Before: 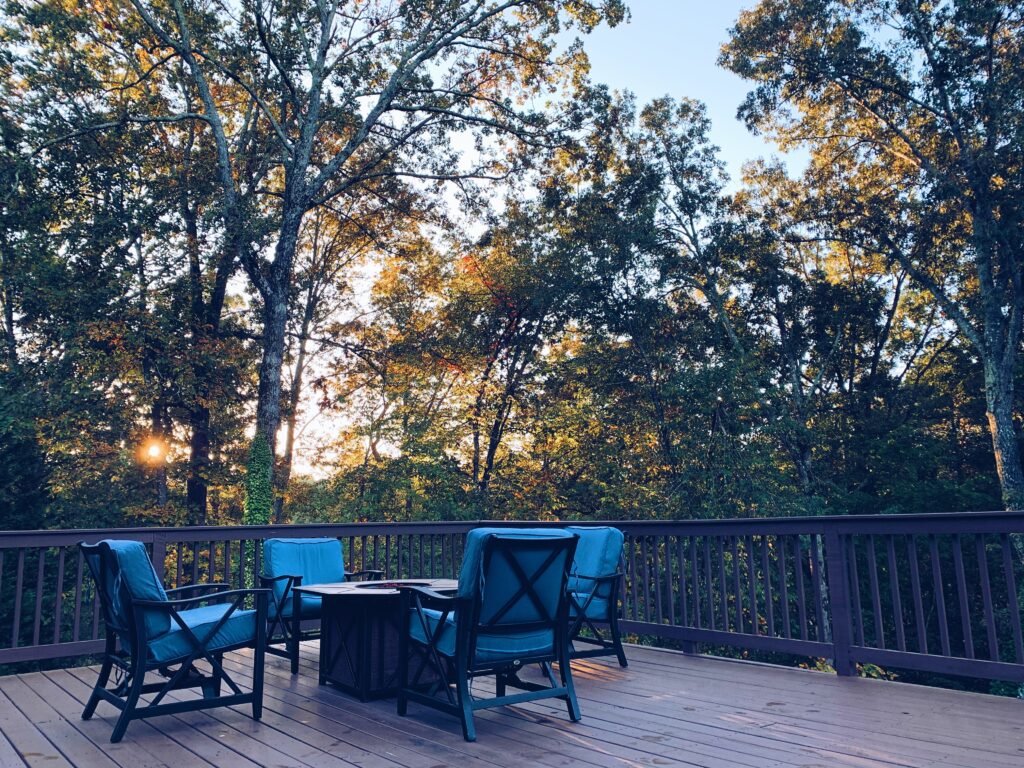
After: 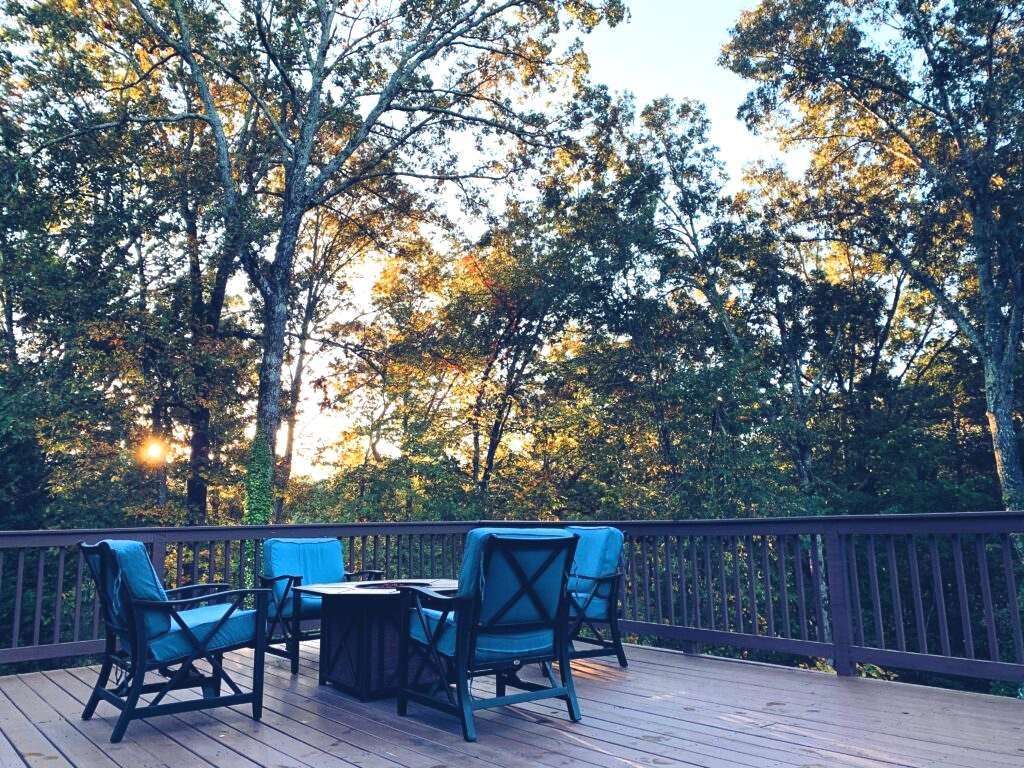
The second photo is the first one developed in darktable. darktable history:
exposure: black level correction -0.002, exposure 0.54 EV, compensate highlight preservation false
color correction: highlights a* -2.68, highlights b* 2.57
